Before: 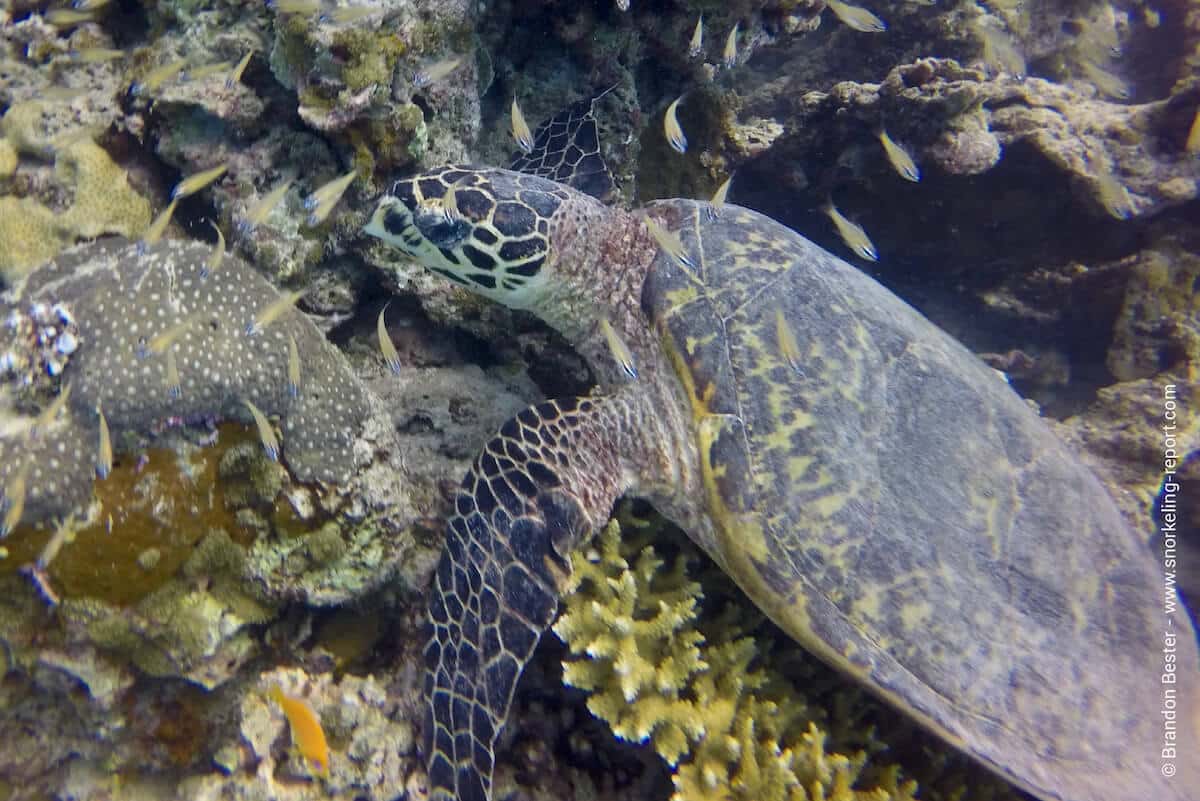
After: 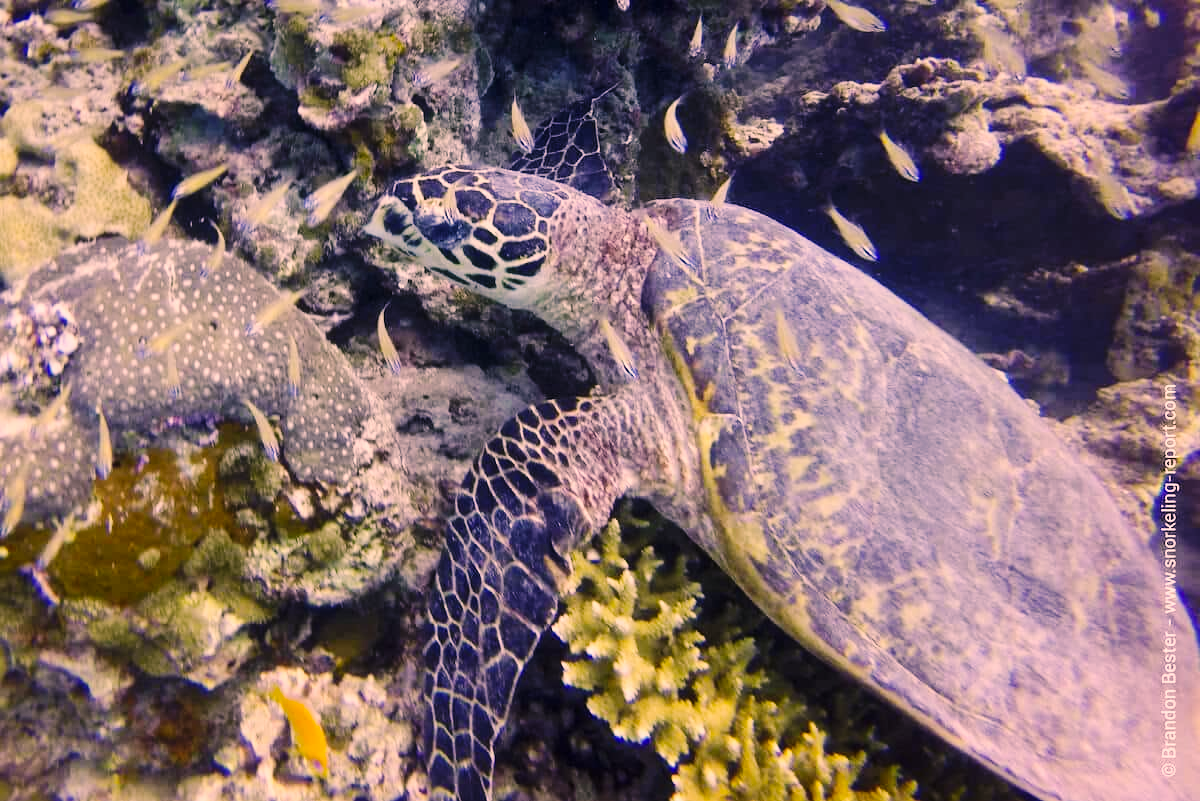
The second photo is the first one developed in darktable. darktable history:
white balance: red 0.926, green 1.003, blue 1.133
base curve: curves: ch0 [(0, 0) (0.032, 0.025) (0.121, 0.166) (0.206, 0.329) (0.605, 0.79) (1, 1)], preserve colors none
color correction: highlights a* 21.88, highlights b* 22.25
